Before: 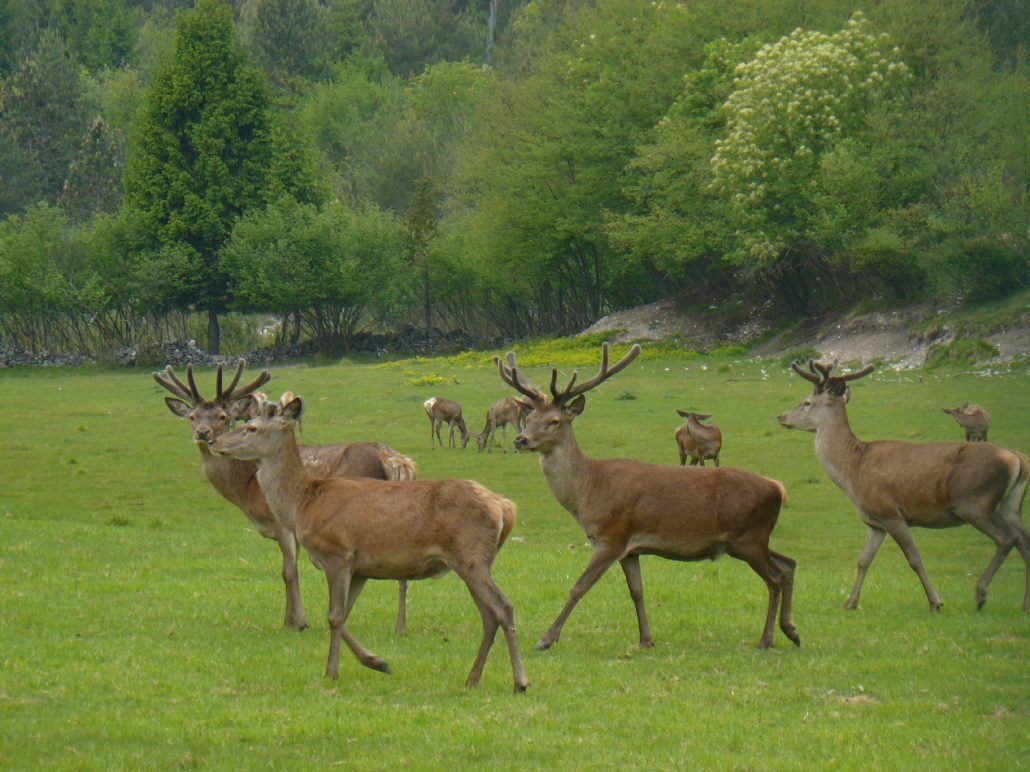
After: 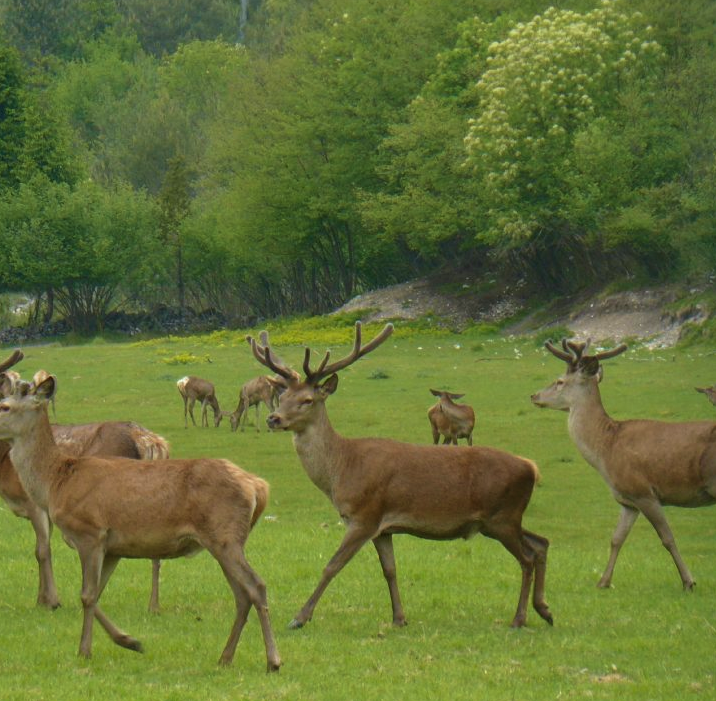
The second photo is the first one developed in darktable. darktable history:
velvia: on, module defaults
crop and rotate: left 24.034%, top 2.838%, right 6.406%, bottom 6.299%
